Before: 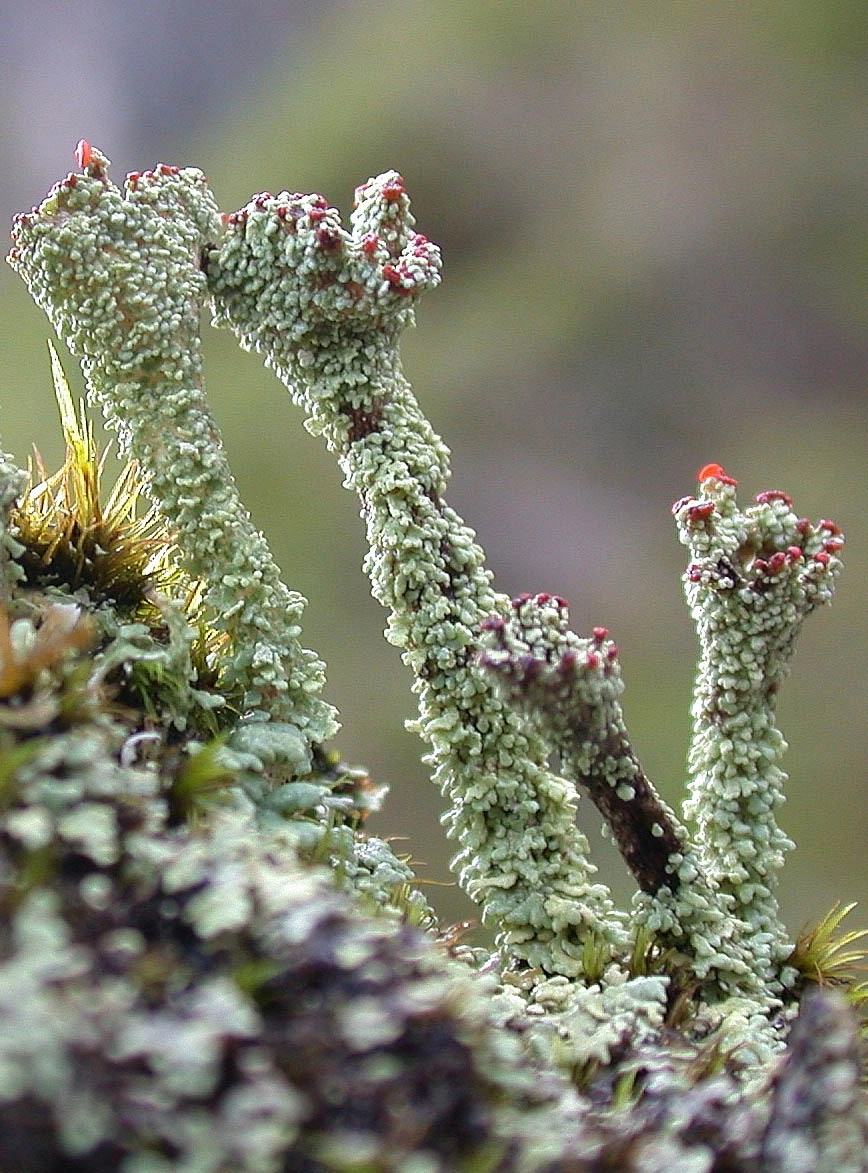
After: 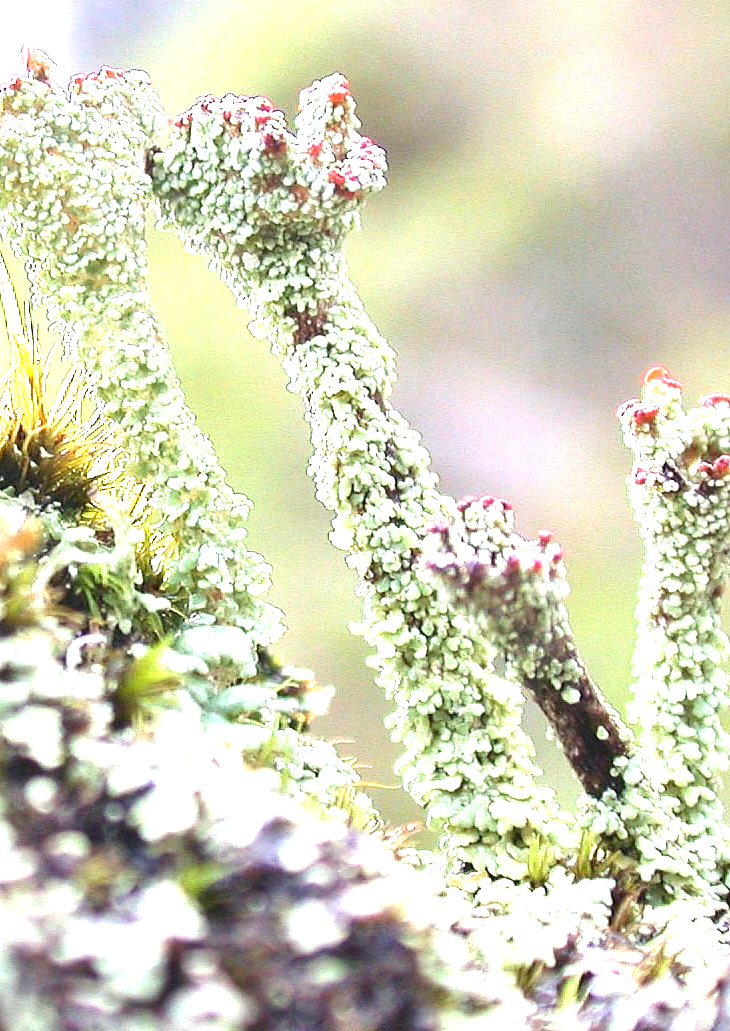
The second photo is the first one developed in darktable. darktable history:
crop: left 6.362%, top 8.324%, right 9.533%, bottom 3.701%
exposure: black level correction 0, exposure 1.992 EV, compensate highlight preservation false
